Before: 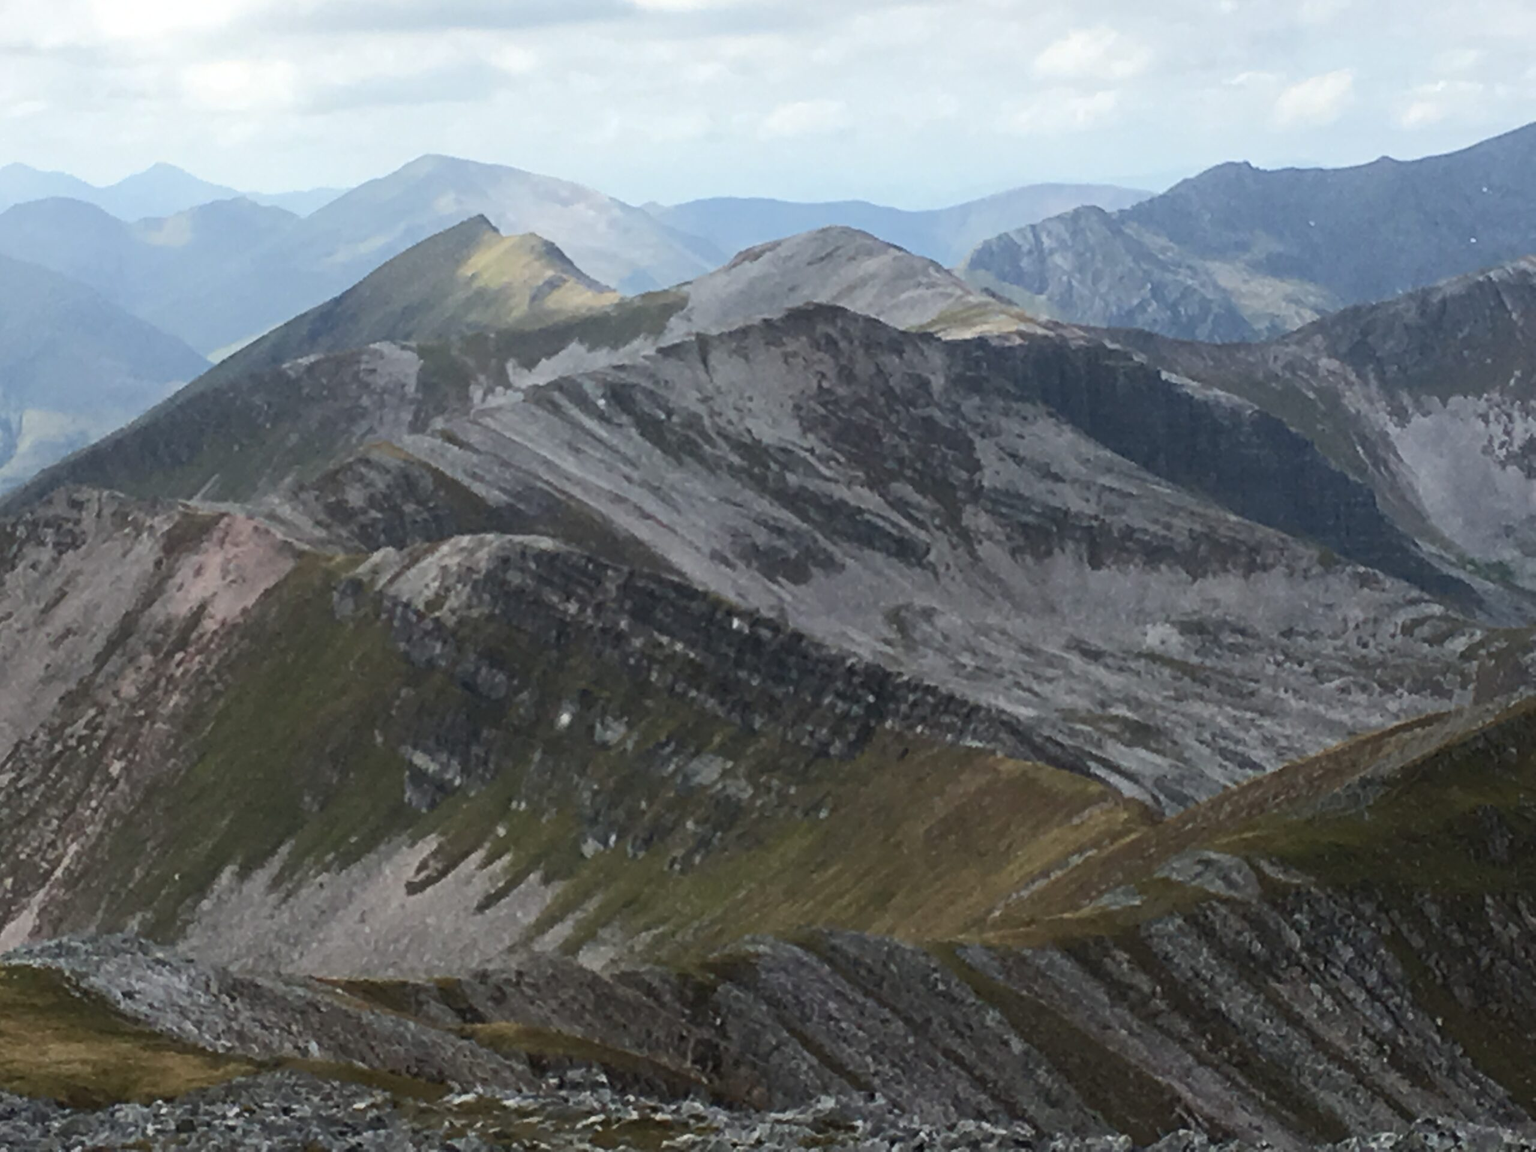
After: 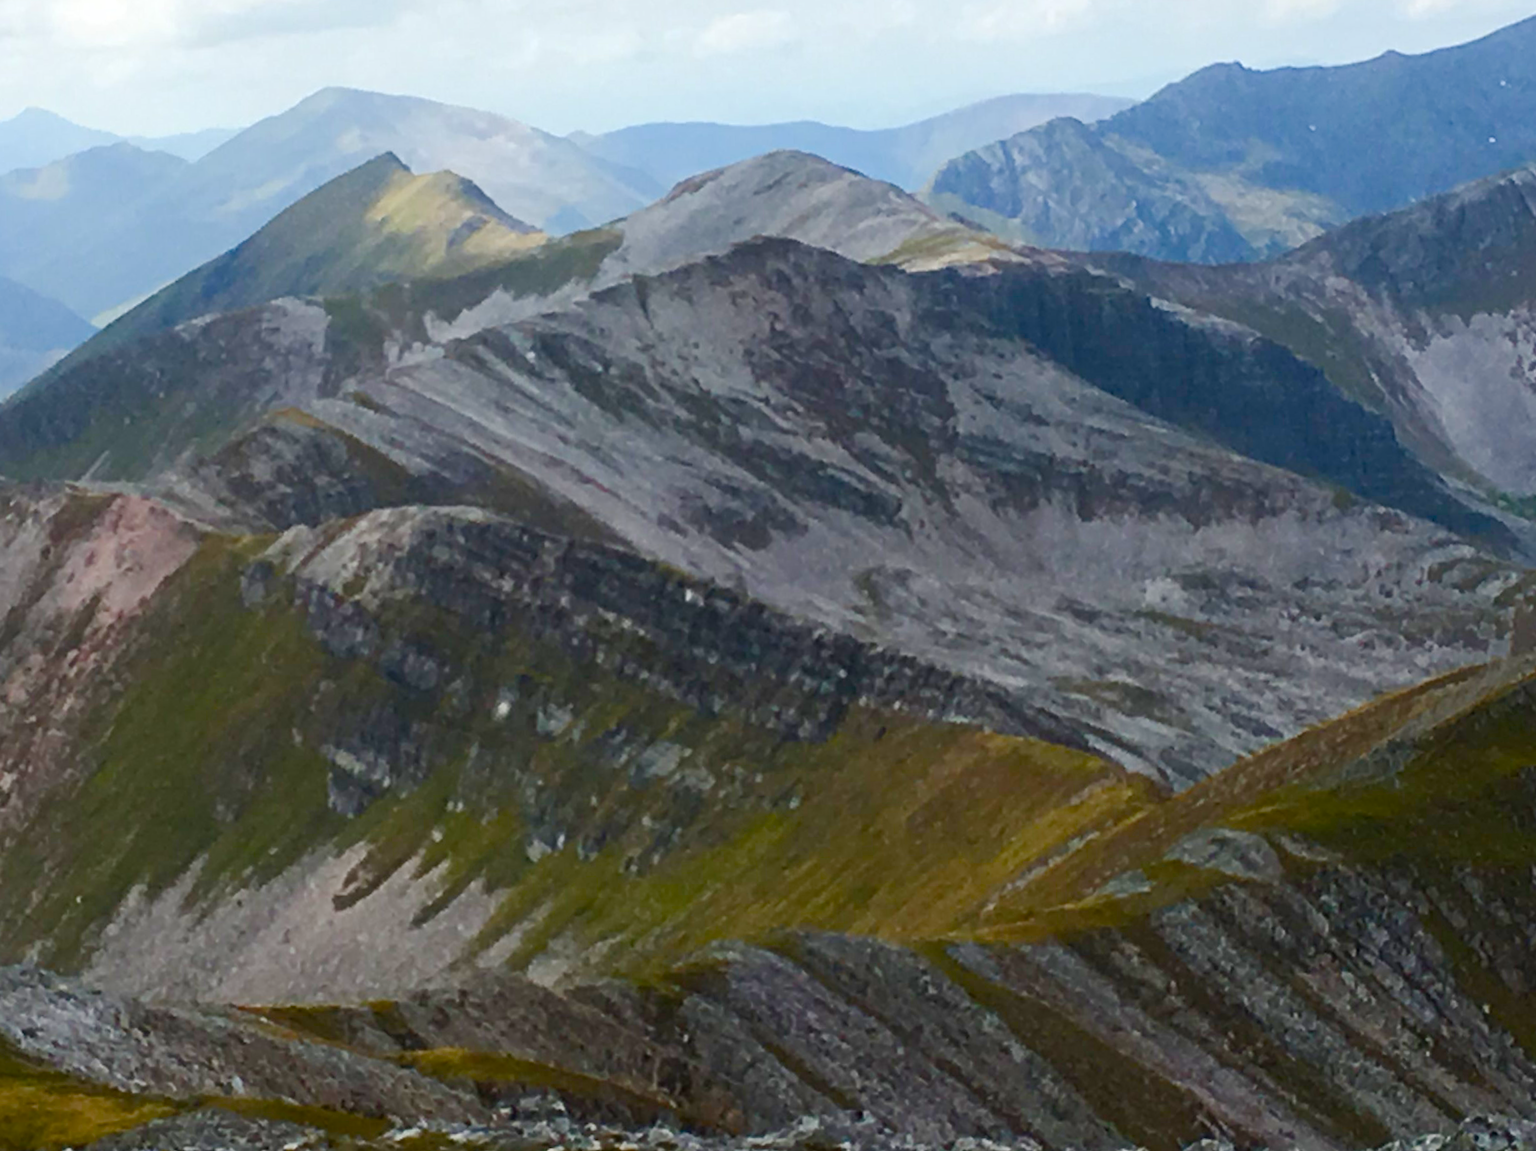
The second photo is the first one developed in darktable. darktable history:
crop and rotate: angle 2.1°, left 5.648%, top 5.698%
color balance rgb: perceptual saturation grading › global saturation 24.629%, perceptual saturation grading › highlights -50.888%, perceptual saturation grading › mid-tones 18.916%, perceptual saturation grading › shadows 61.487%, global vibrance 43.222%
